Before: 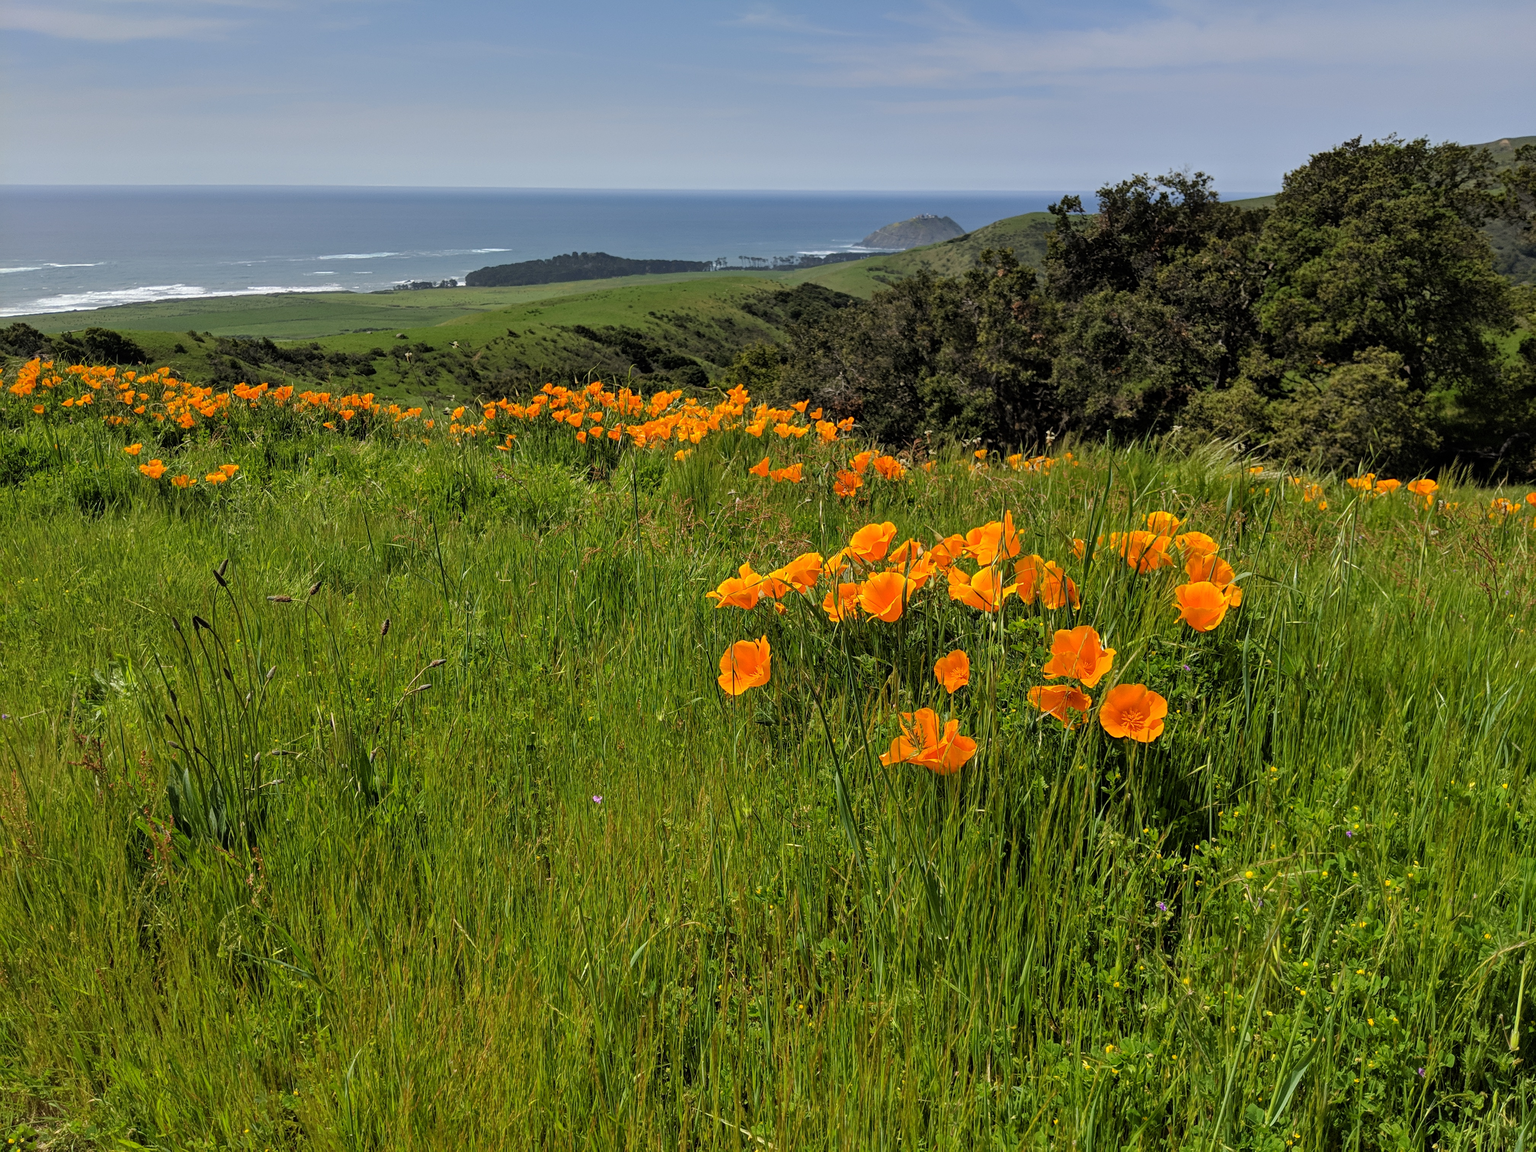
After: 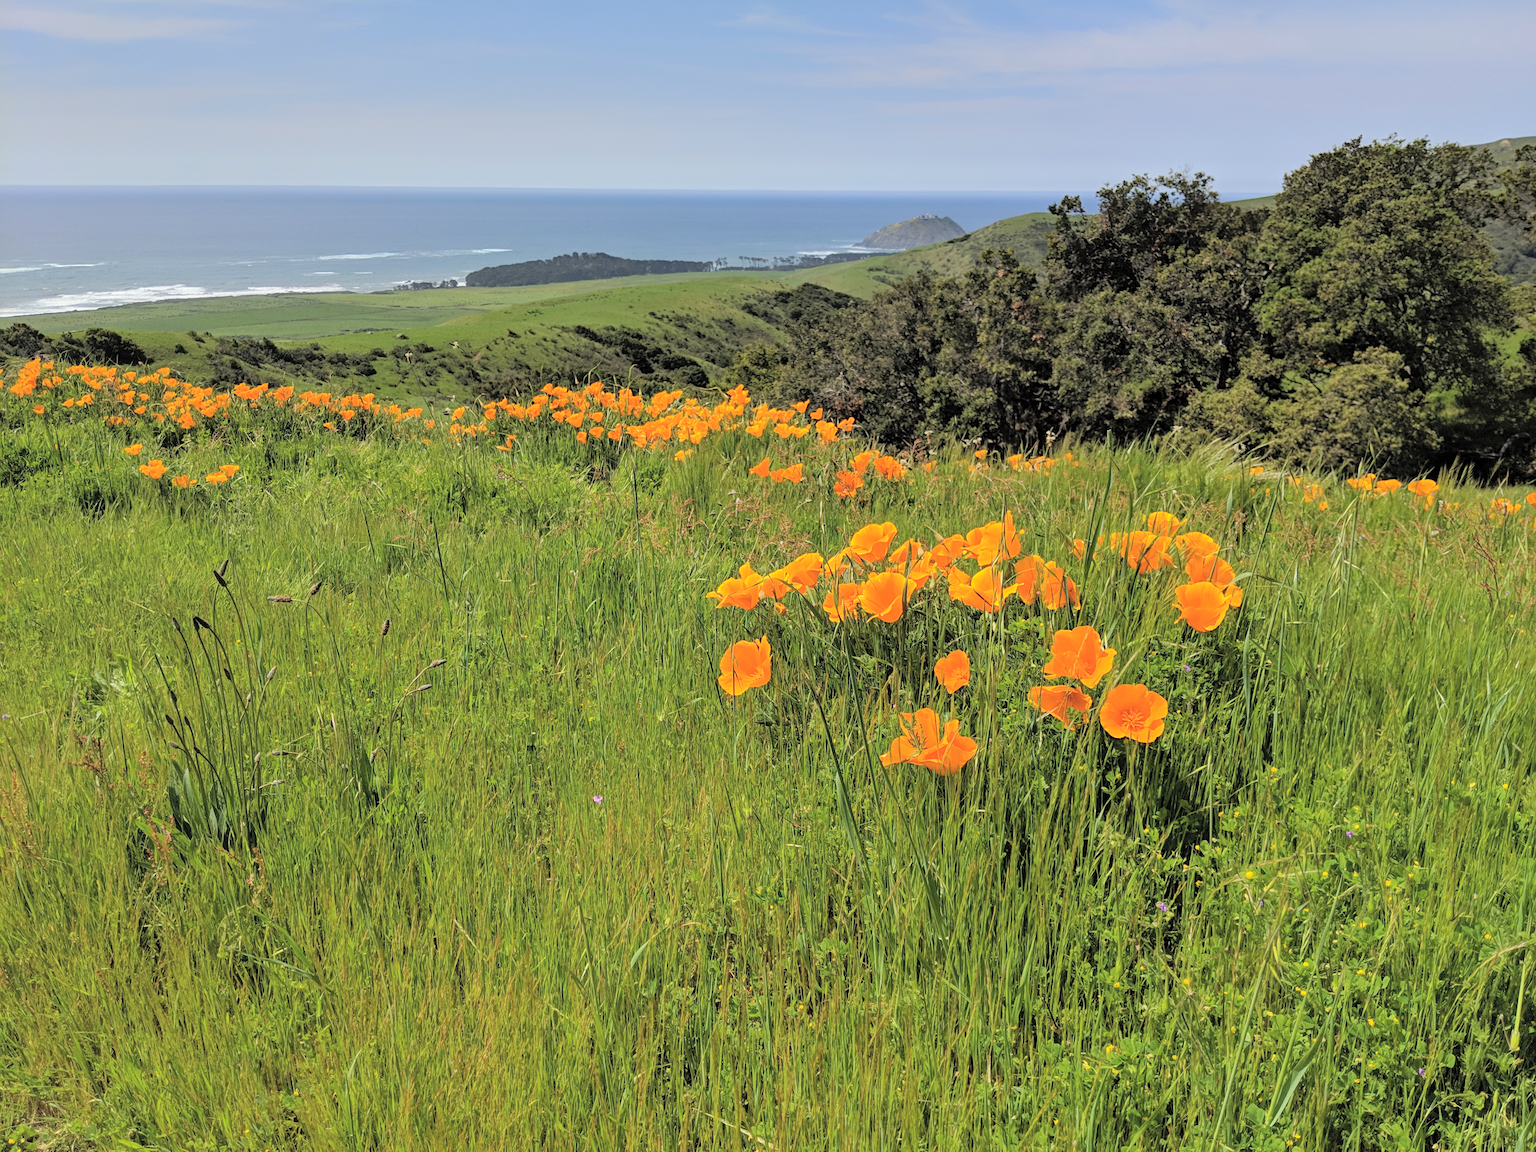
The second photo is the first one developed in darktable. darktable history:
haze removal: compatibility mode true, adaptive false
global tonemap: drago (0.7, 100)
